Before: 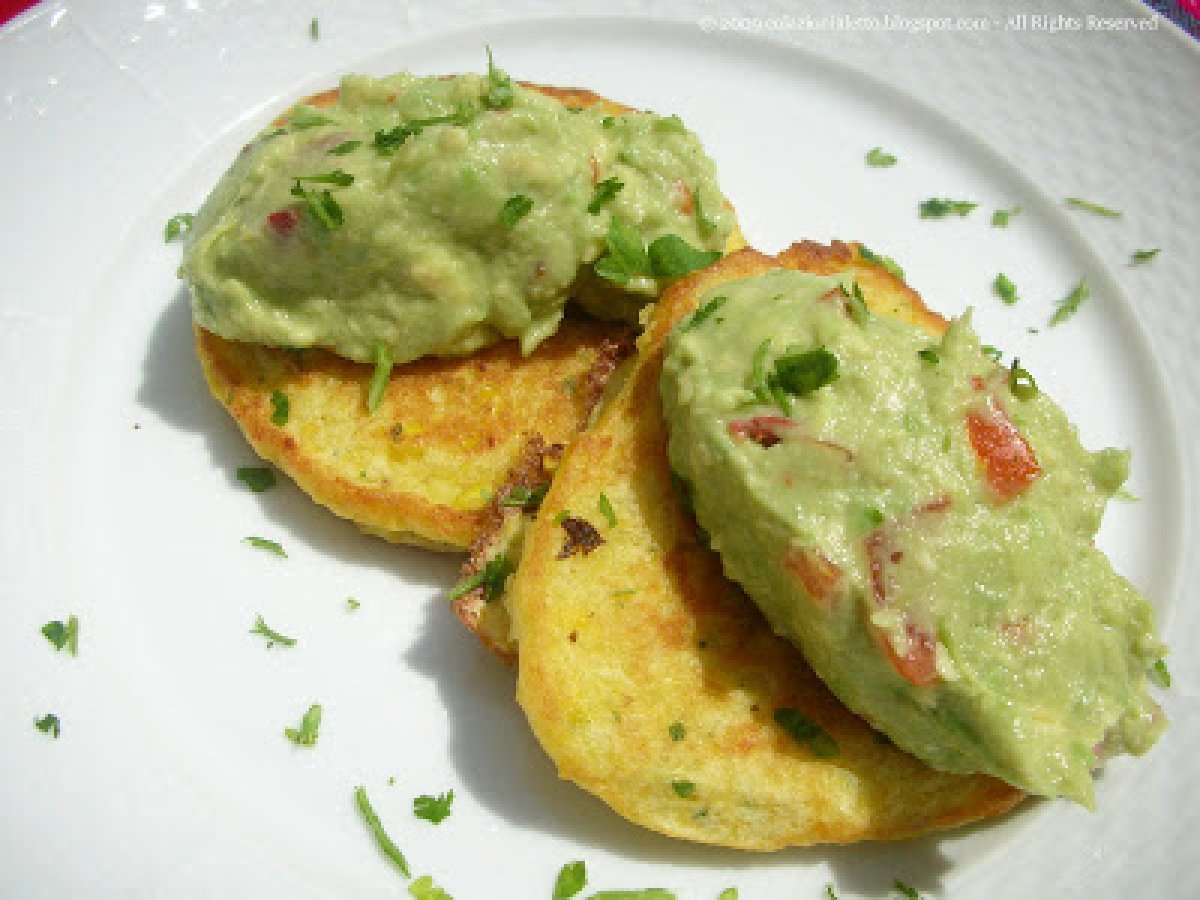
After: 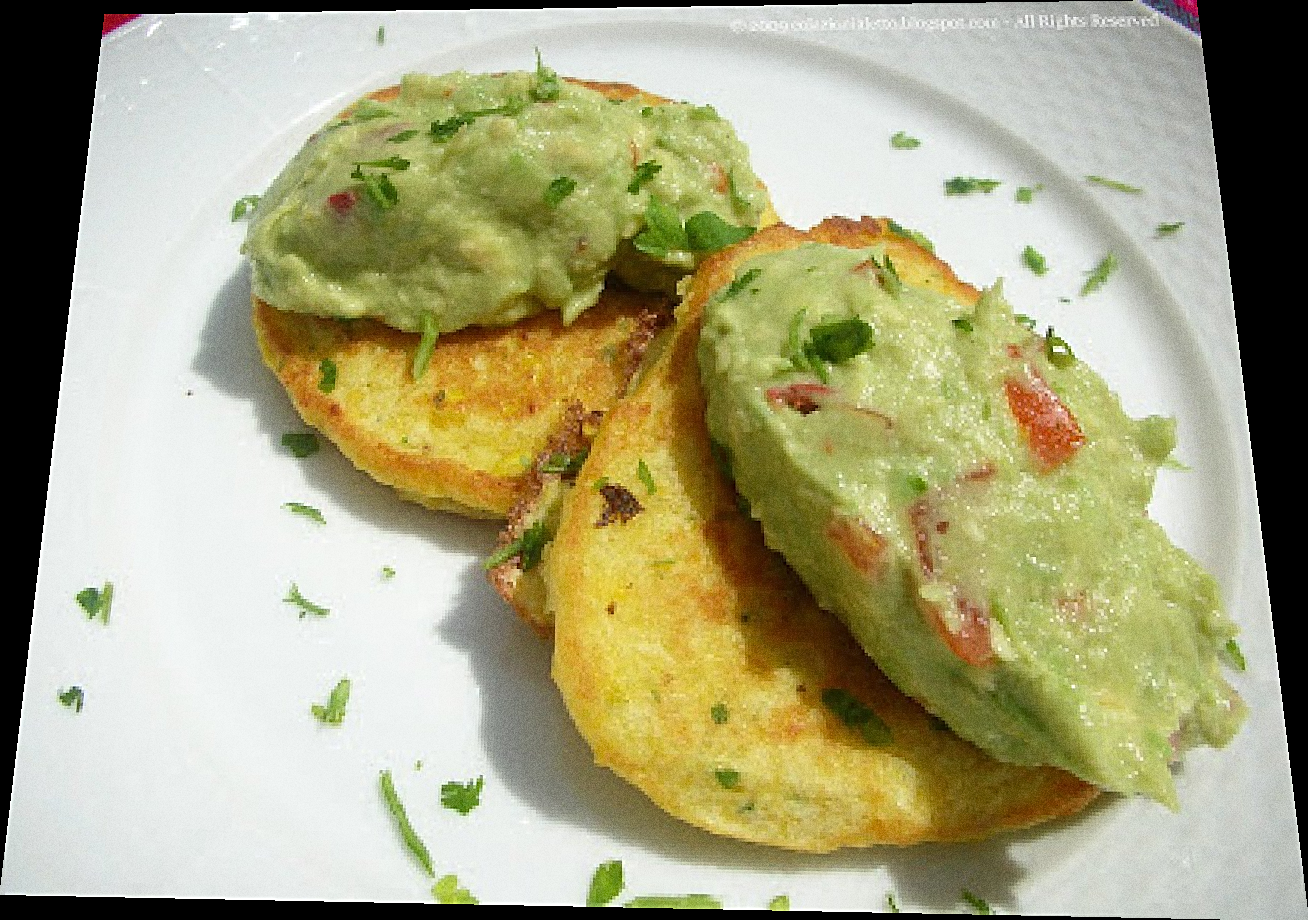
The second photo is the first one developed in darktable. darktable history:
sharpen: on, module defaults
rotate and perspective: rotation 0.128°, lens shift (vertical) -0.181, lens shift (horizontal) -0.044, shear 0.001, automatic cropping off
grain: coarseness 9.61 ISO, strength 35.62%
